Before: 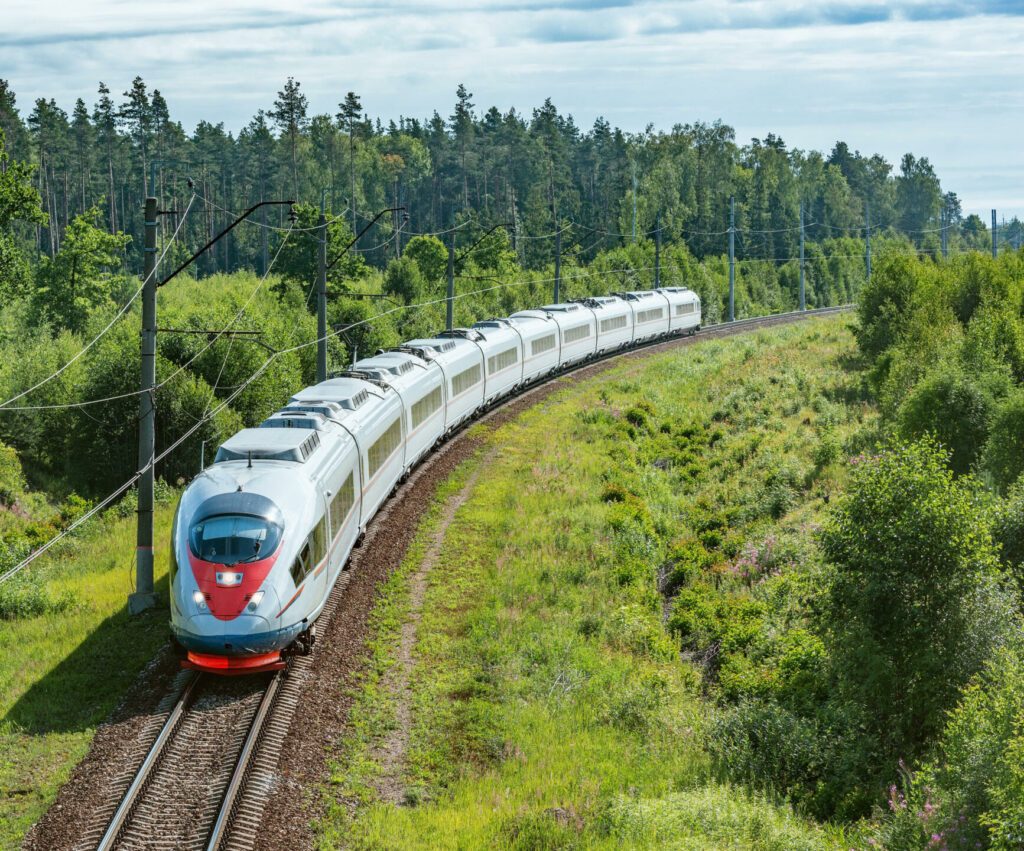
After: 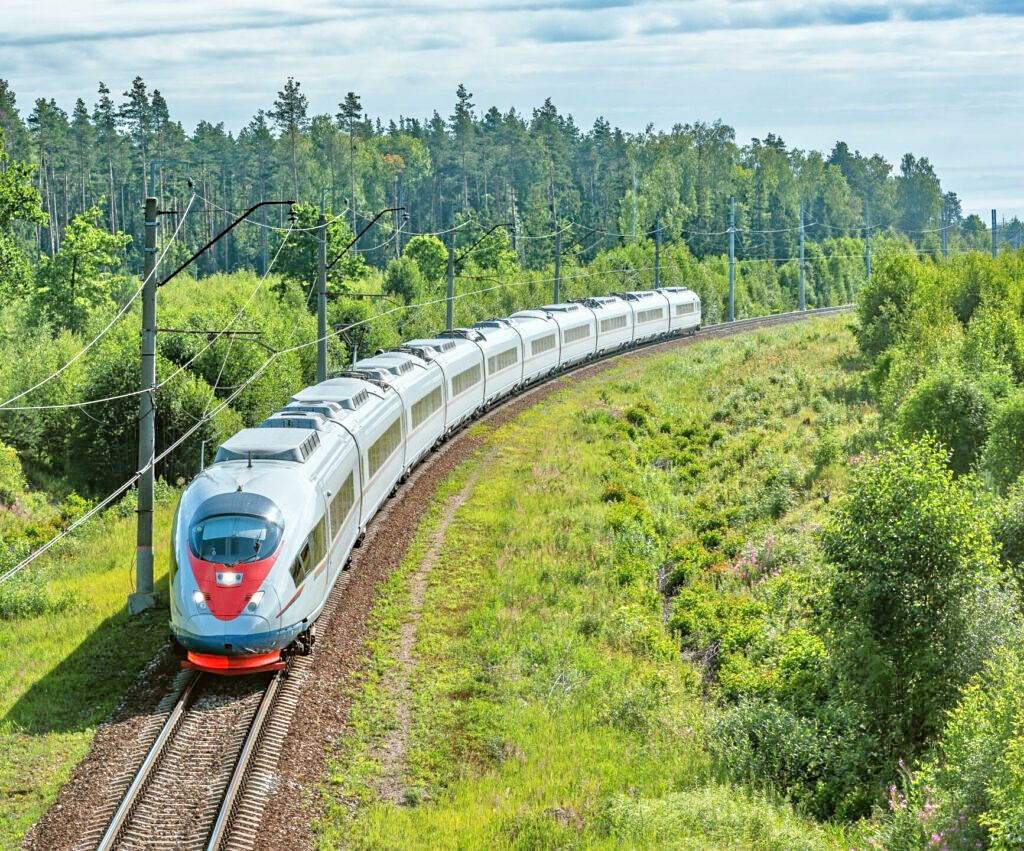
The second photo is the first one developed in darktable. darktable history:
tone equalizer: -7 EV 0.15 EV, -6 EV 0.6 EV, -5 EV 1.15 EV, -4 EV 1.33 EV, -3 EV 1.15 EV, -2 EV 0.6 EV, -1 EV 0.15 EV, mask exposure compensation -0.5 EV
sharpen: amount 0.2
